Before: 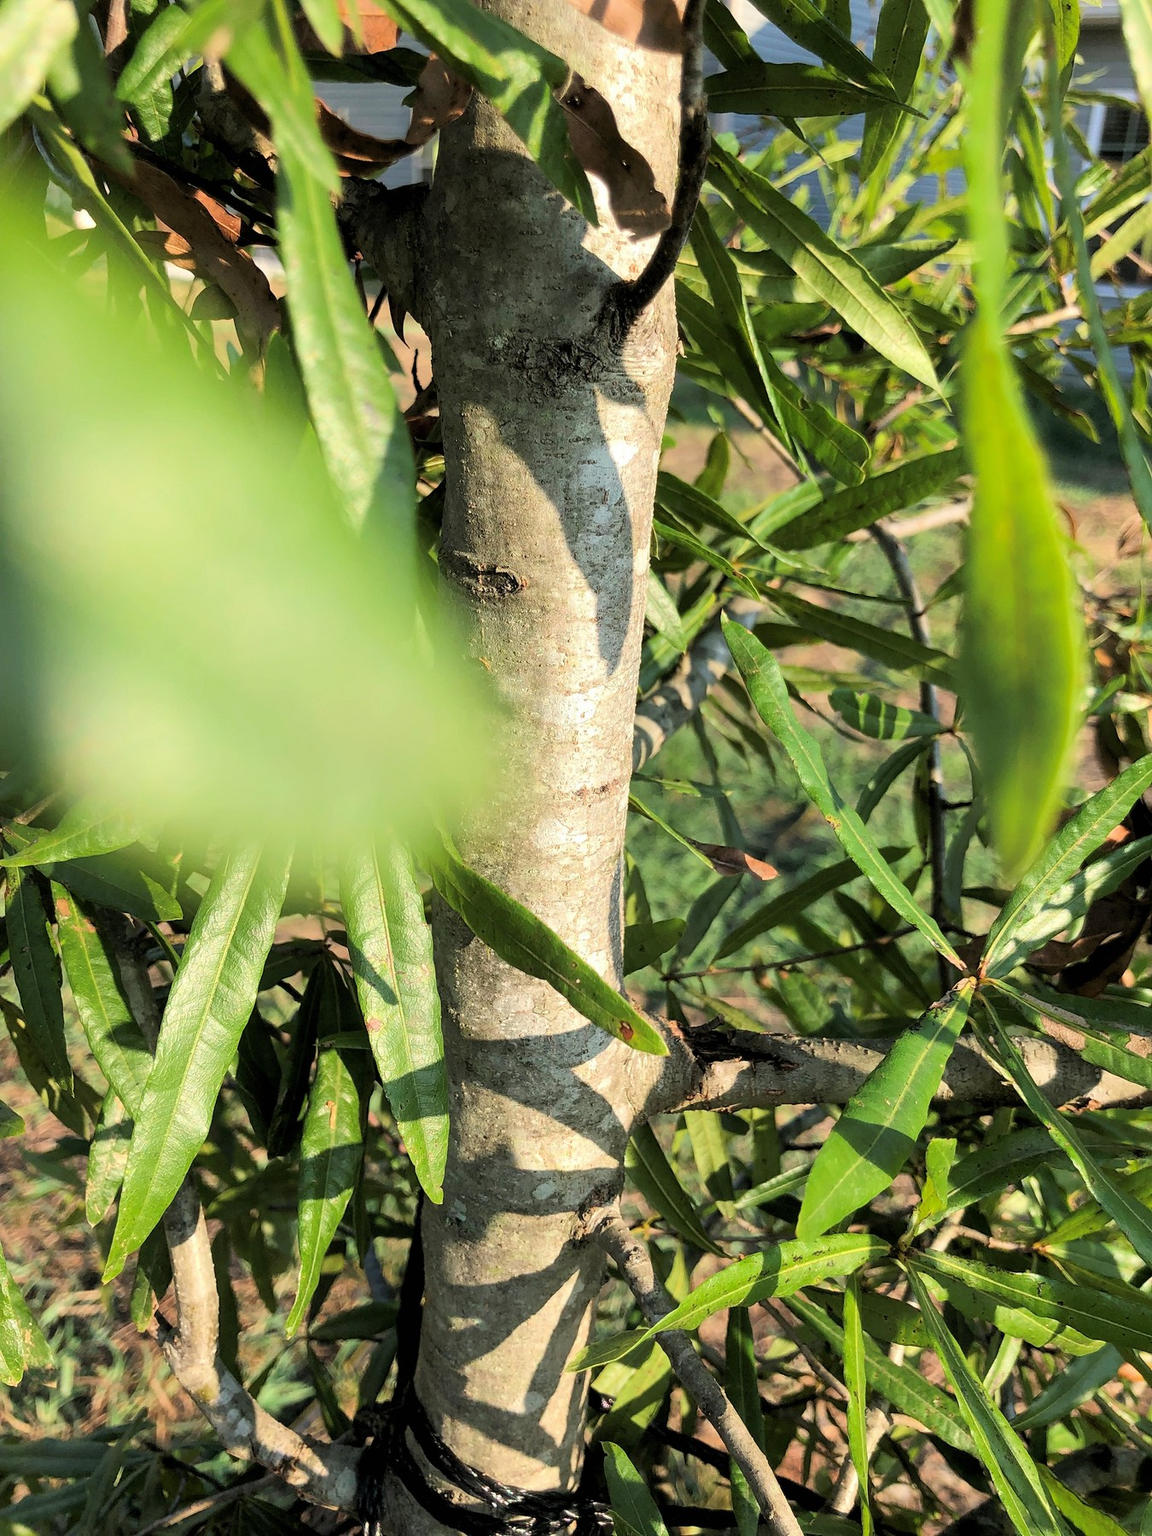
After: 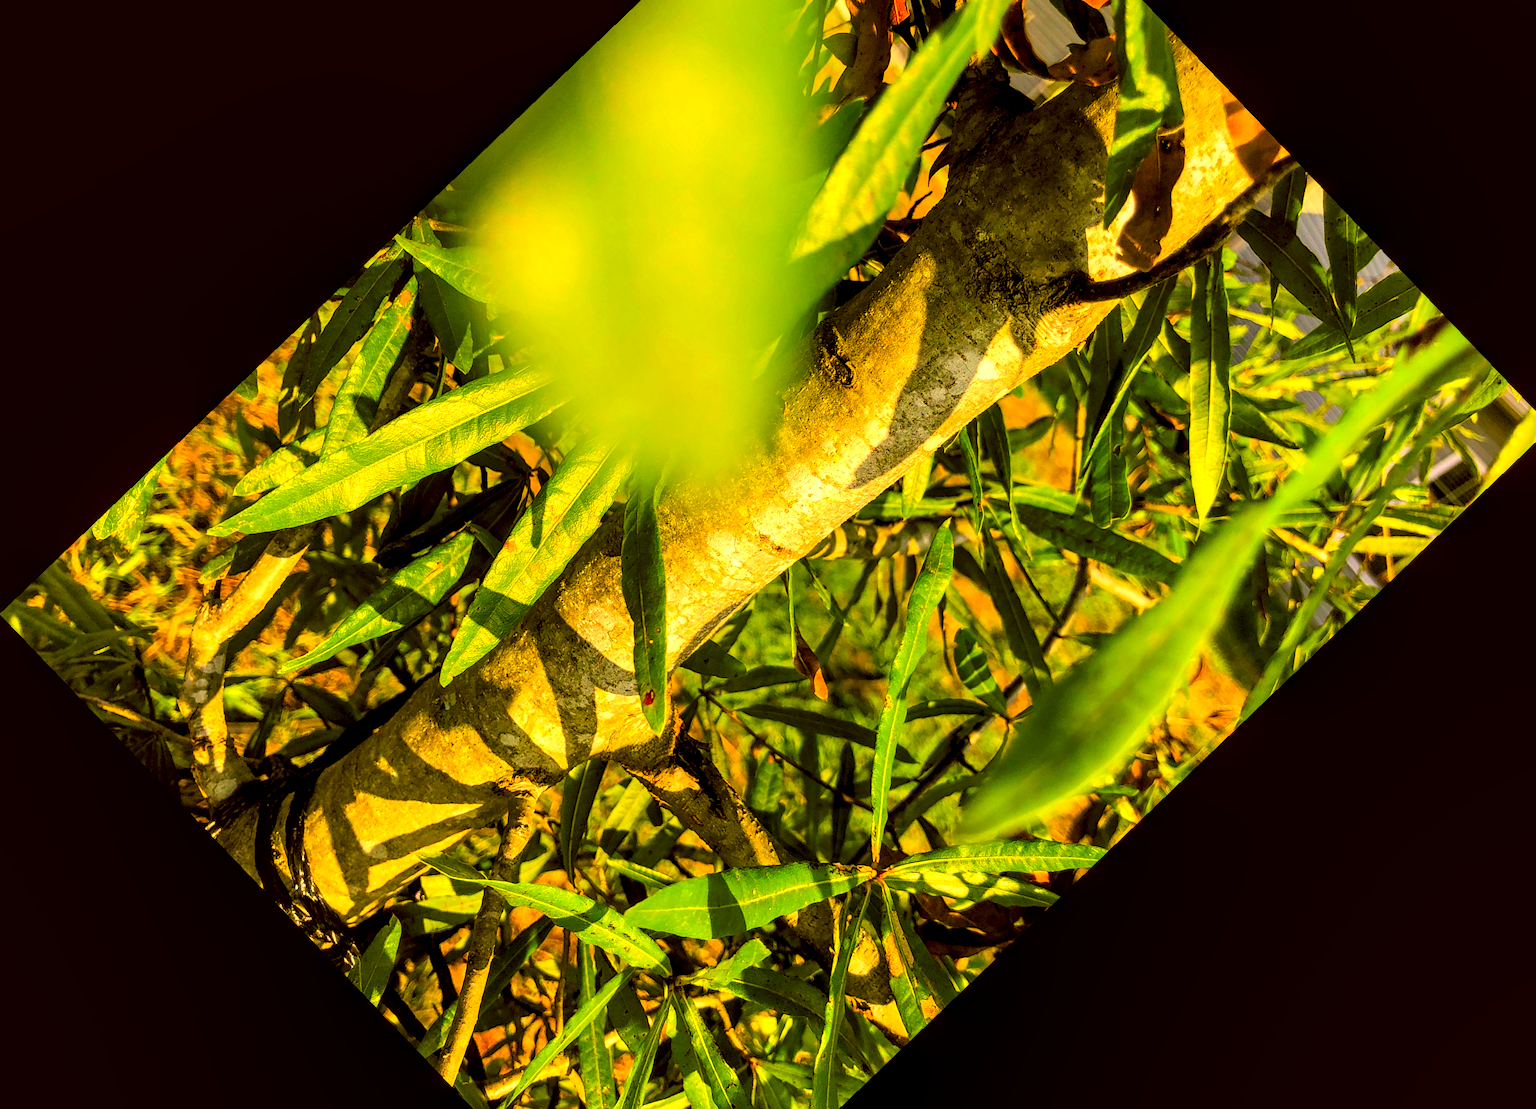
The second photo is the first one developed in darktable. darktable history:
local contrast: highlights 60%, shadows 60%, detail 160%
color correction: highlights a* 10.44, highlights b* 30.04, shadows a* 2.73, shadows b* 17.51, saturation 1.72
crop and rotate: angle -46.26°, top 16.234%, right 0.912%, bottom 11.704%
